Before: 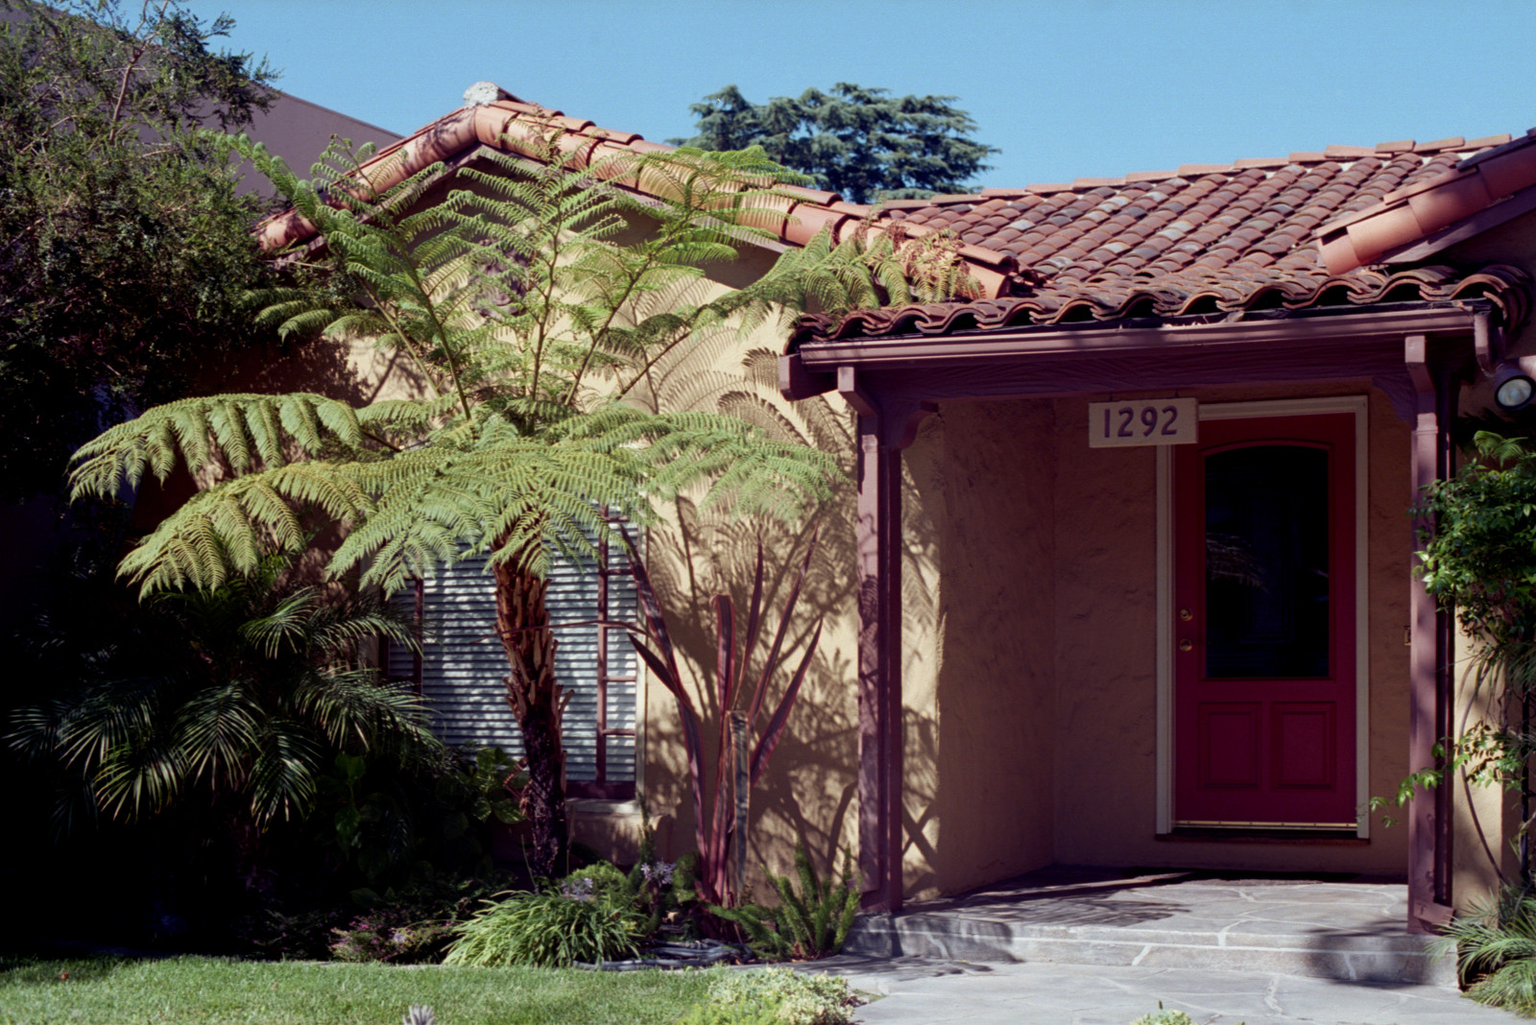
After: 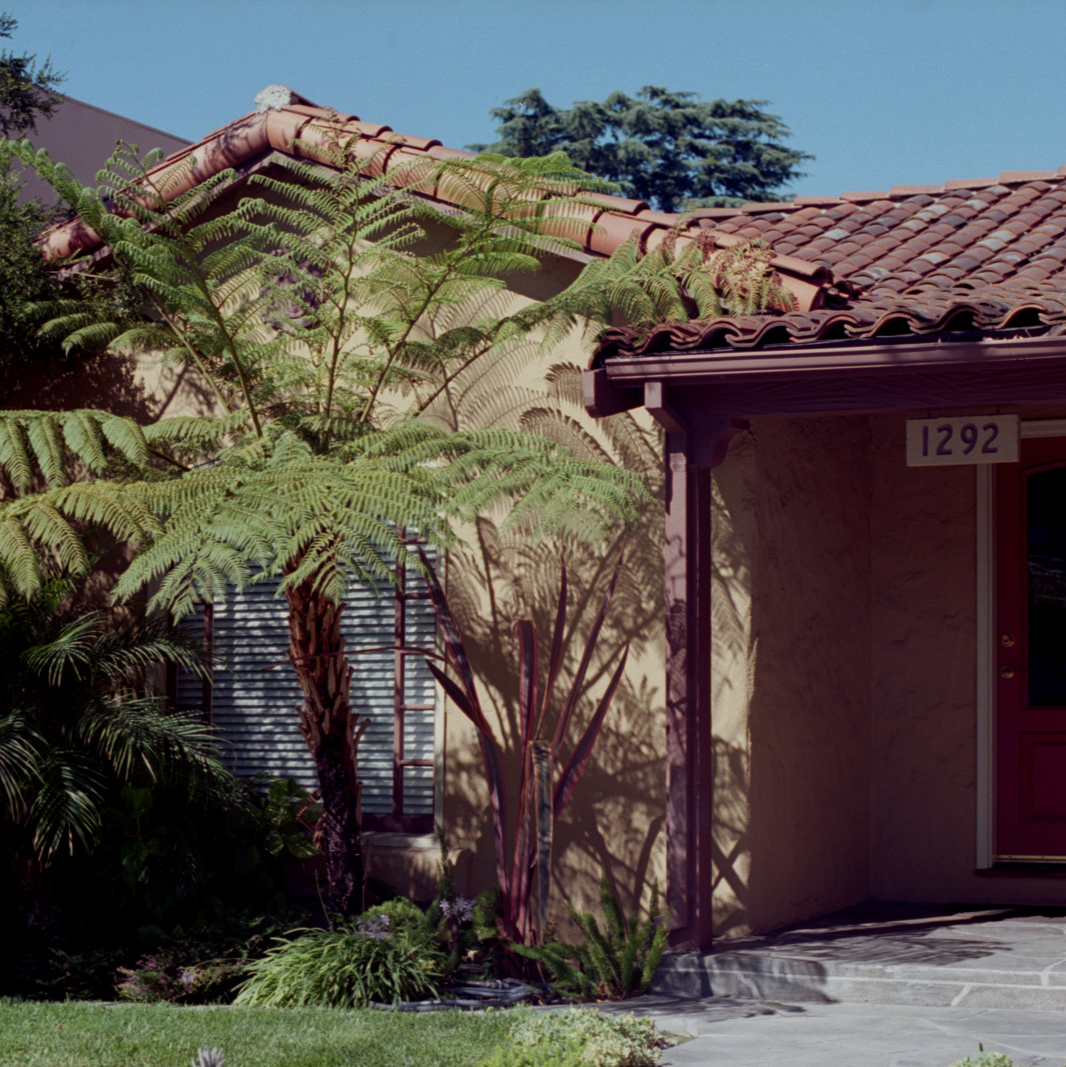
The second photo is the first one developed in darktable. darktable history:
crop and rotate: left 14.292%, right 19.041%
exposure: exposure -0.492 EV, compensate highlight preservation false
